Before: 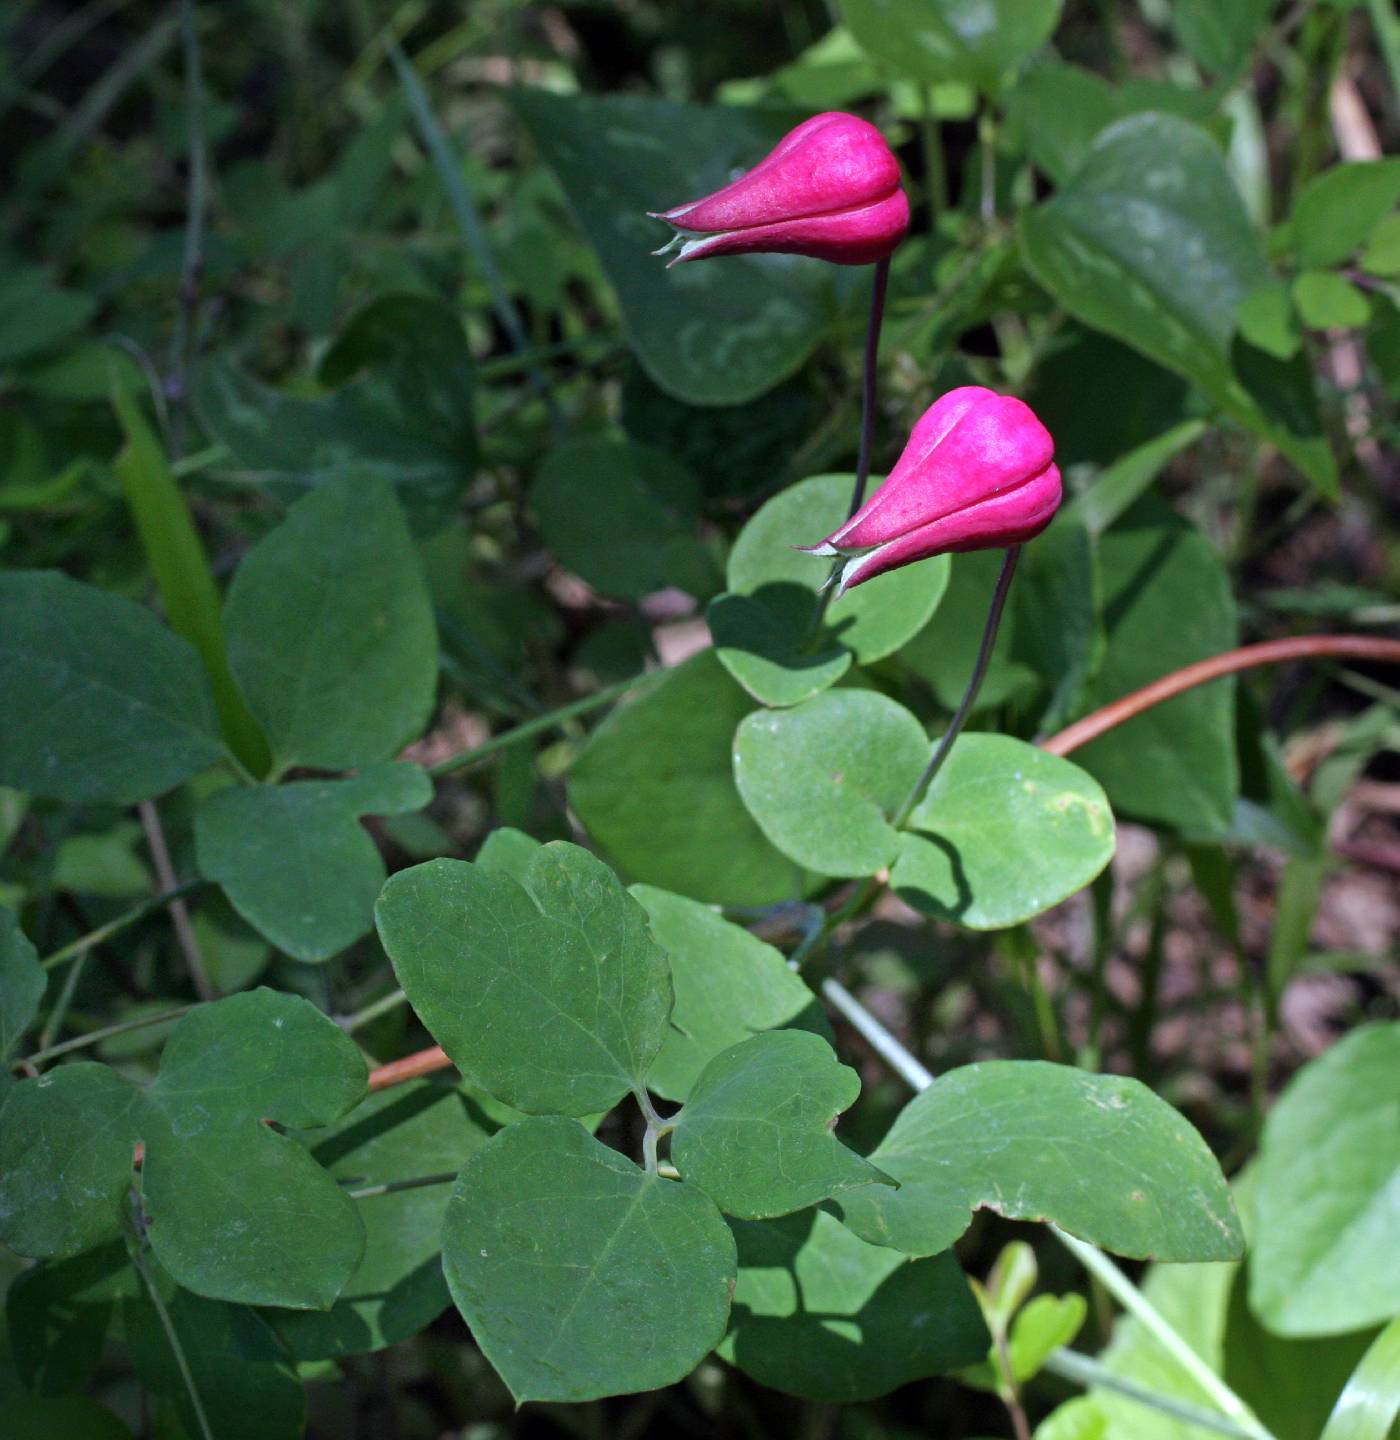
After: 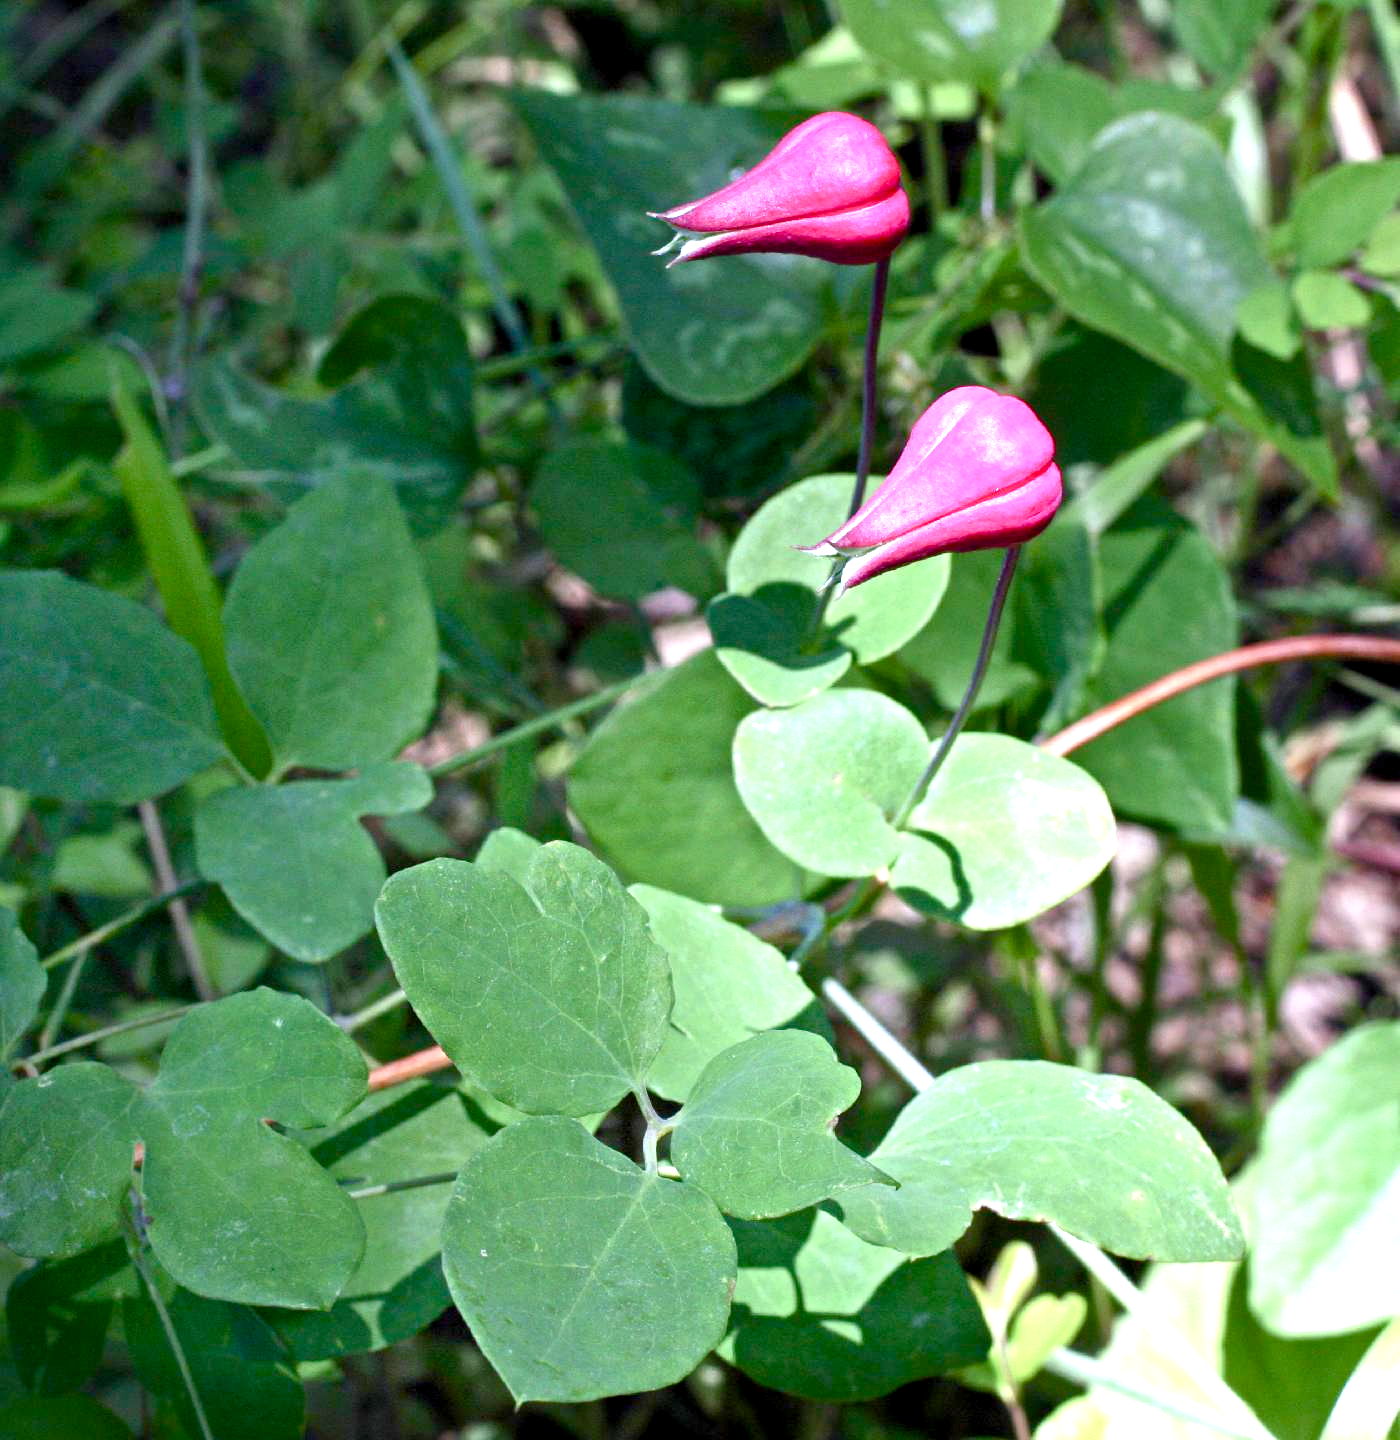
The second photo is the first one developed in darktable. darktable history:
color calibration: illuminant same as pipeline (D50), adaptation XYZ, x 0.347, y 0.357, temperature 5018.5 K
exposure: black level correction 0.002, exposure 1.313 EV, compensate exposure bias true, compensate highlight preservation false
color balance rgb: perceptual saturation grading › global saturation 20%, perceptual saturation grading › highlights -50.223%, perceptual saturation grading › shadows 30.829%, global vibrance 14.36%
